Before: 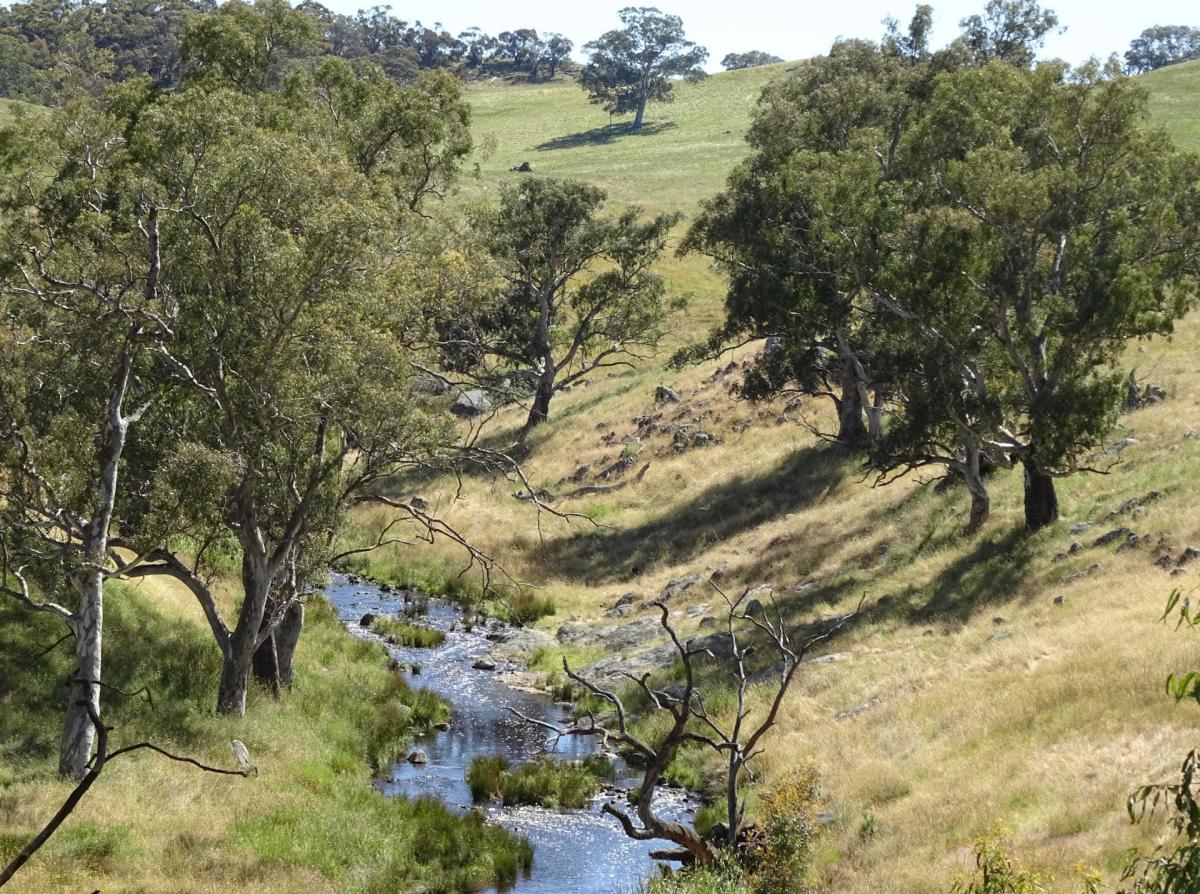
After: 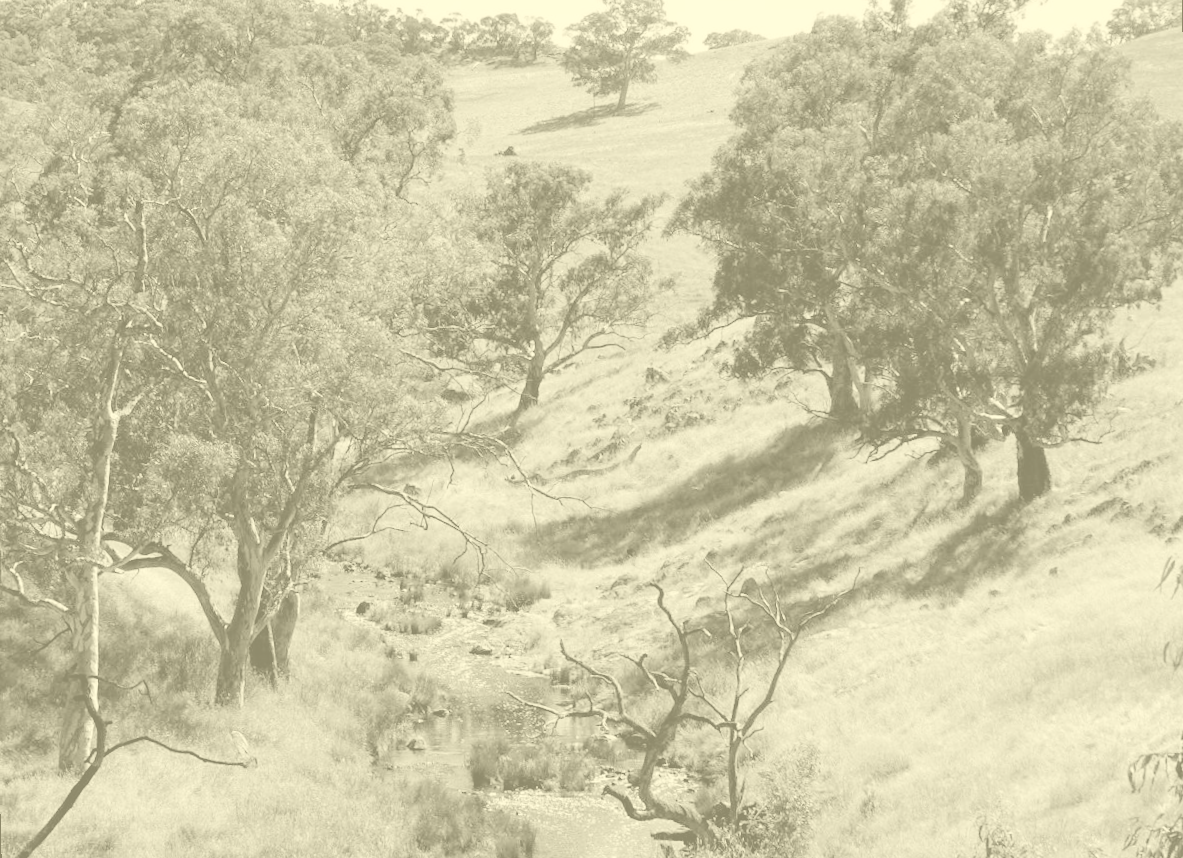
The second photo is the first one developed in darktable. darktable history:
colorize: hue 43.2°, saturation 40%, version 1
filmic rgb: black relative exposure -7.65 EV, white relative exposure 4.56 EV, hardness 3.61
rotate and perspective: rotation -1.42°, crop left 0.016, crop right 0.984, crop top 0.035, crop bottom 0.965
